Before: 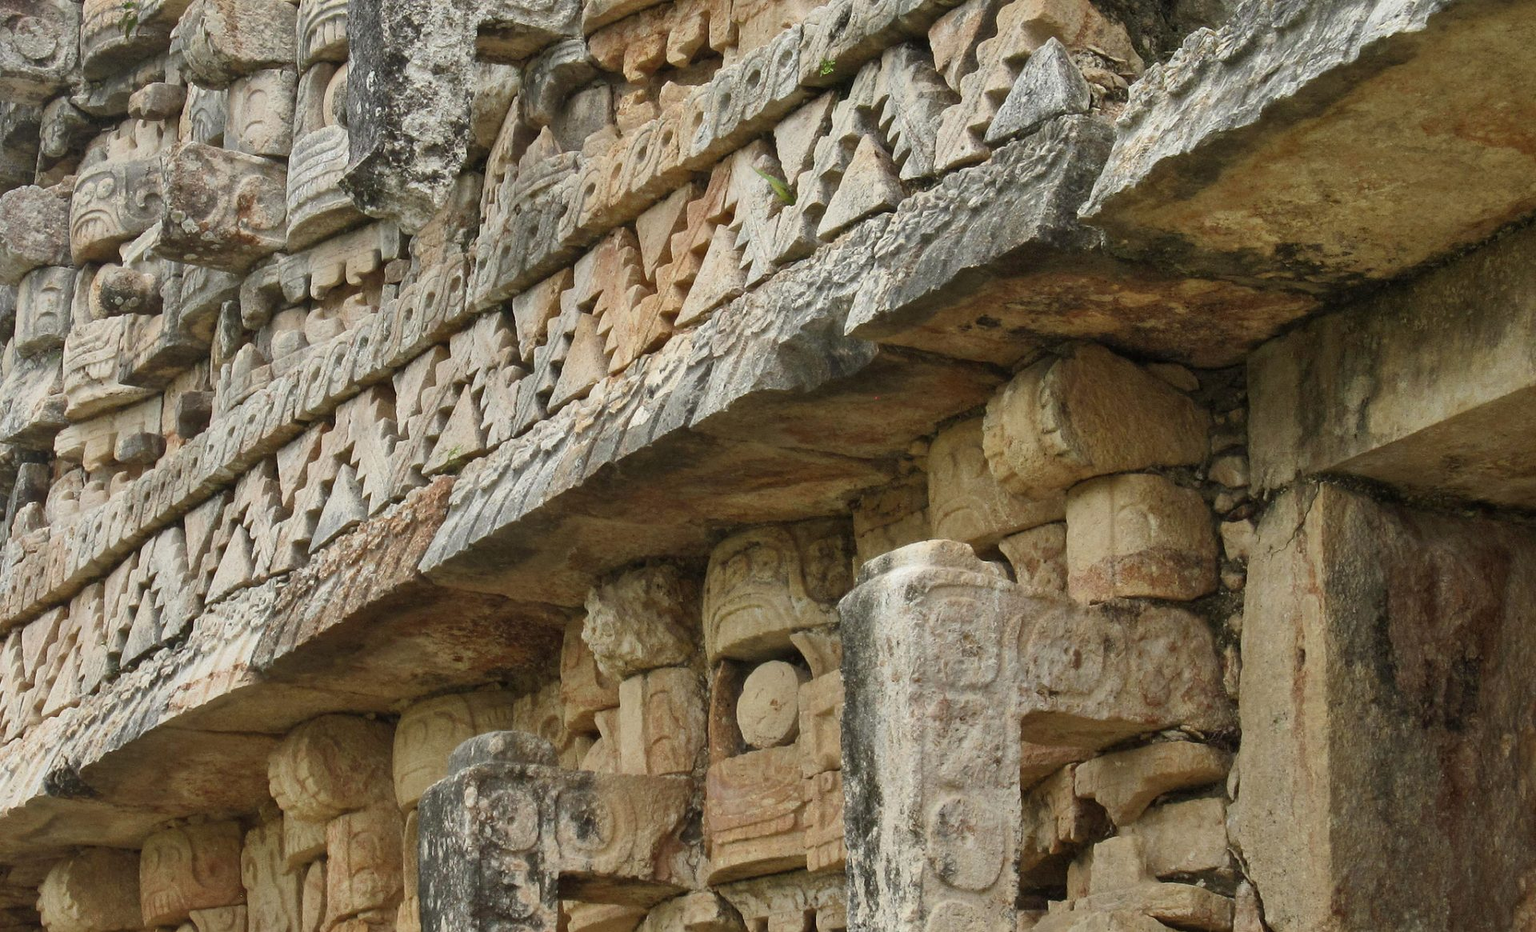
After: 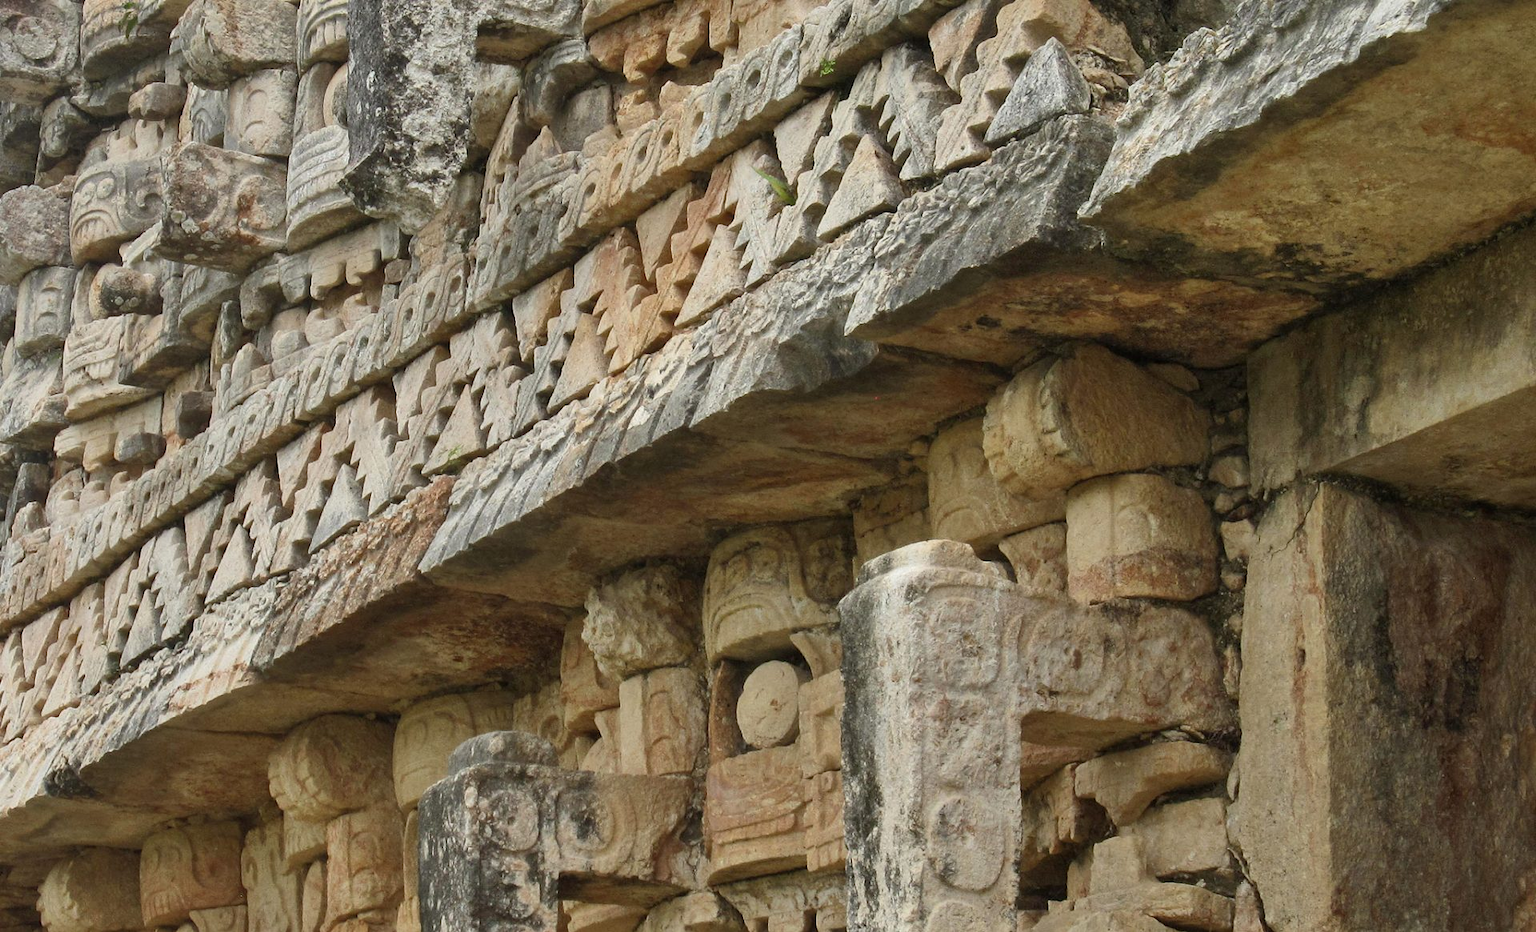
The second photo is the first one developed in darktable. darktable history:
exposure: compensate exposure bias true, compensate highlight preservation false
color calibration: illuminant same as pipeline (D50), adaptation XYZ, x 0.345, y 0.359, temperature 5018.82 K
